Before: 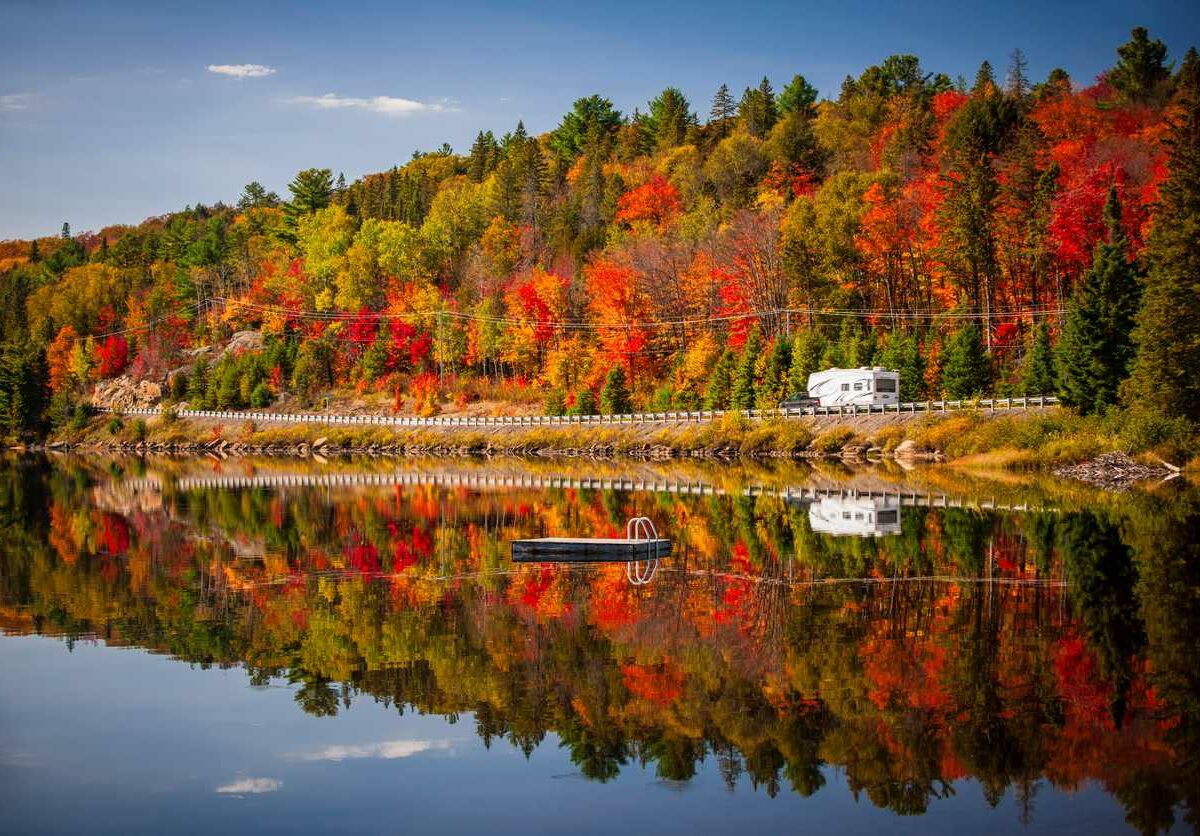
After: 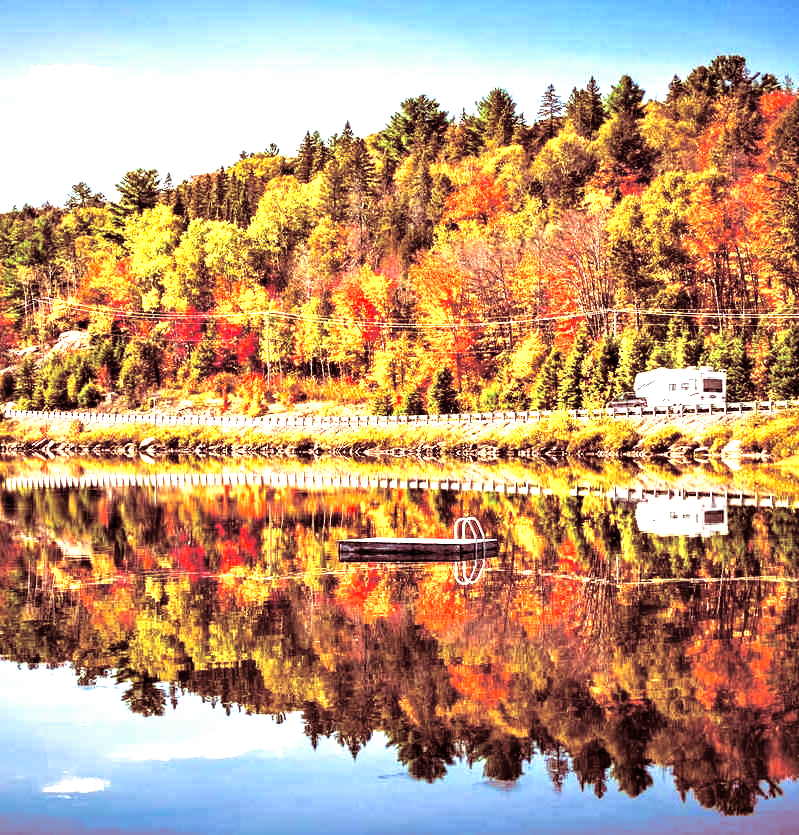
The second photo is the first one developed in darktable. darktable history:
crop and rotate: left 14.436%, right 18.898%
white balance: red 0.986, blue 1.01
contrast equalizer: y [[0.601, 0.6, 0.598, 0.598, 0.6, 0.601], [0.5 ×6], [0.5 ×6], [0 ×6], [0 ×6]]
velvia: on, module defaults
split-toning: highlights › saturation 0, balance -61.83
exposure: black level correction 0, exposure 1.75 EV, compensate exposure bias true, compensate highlight preservation false
